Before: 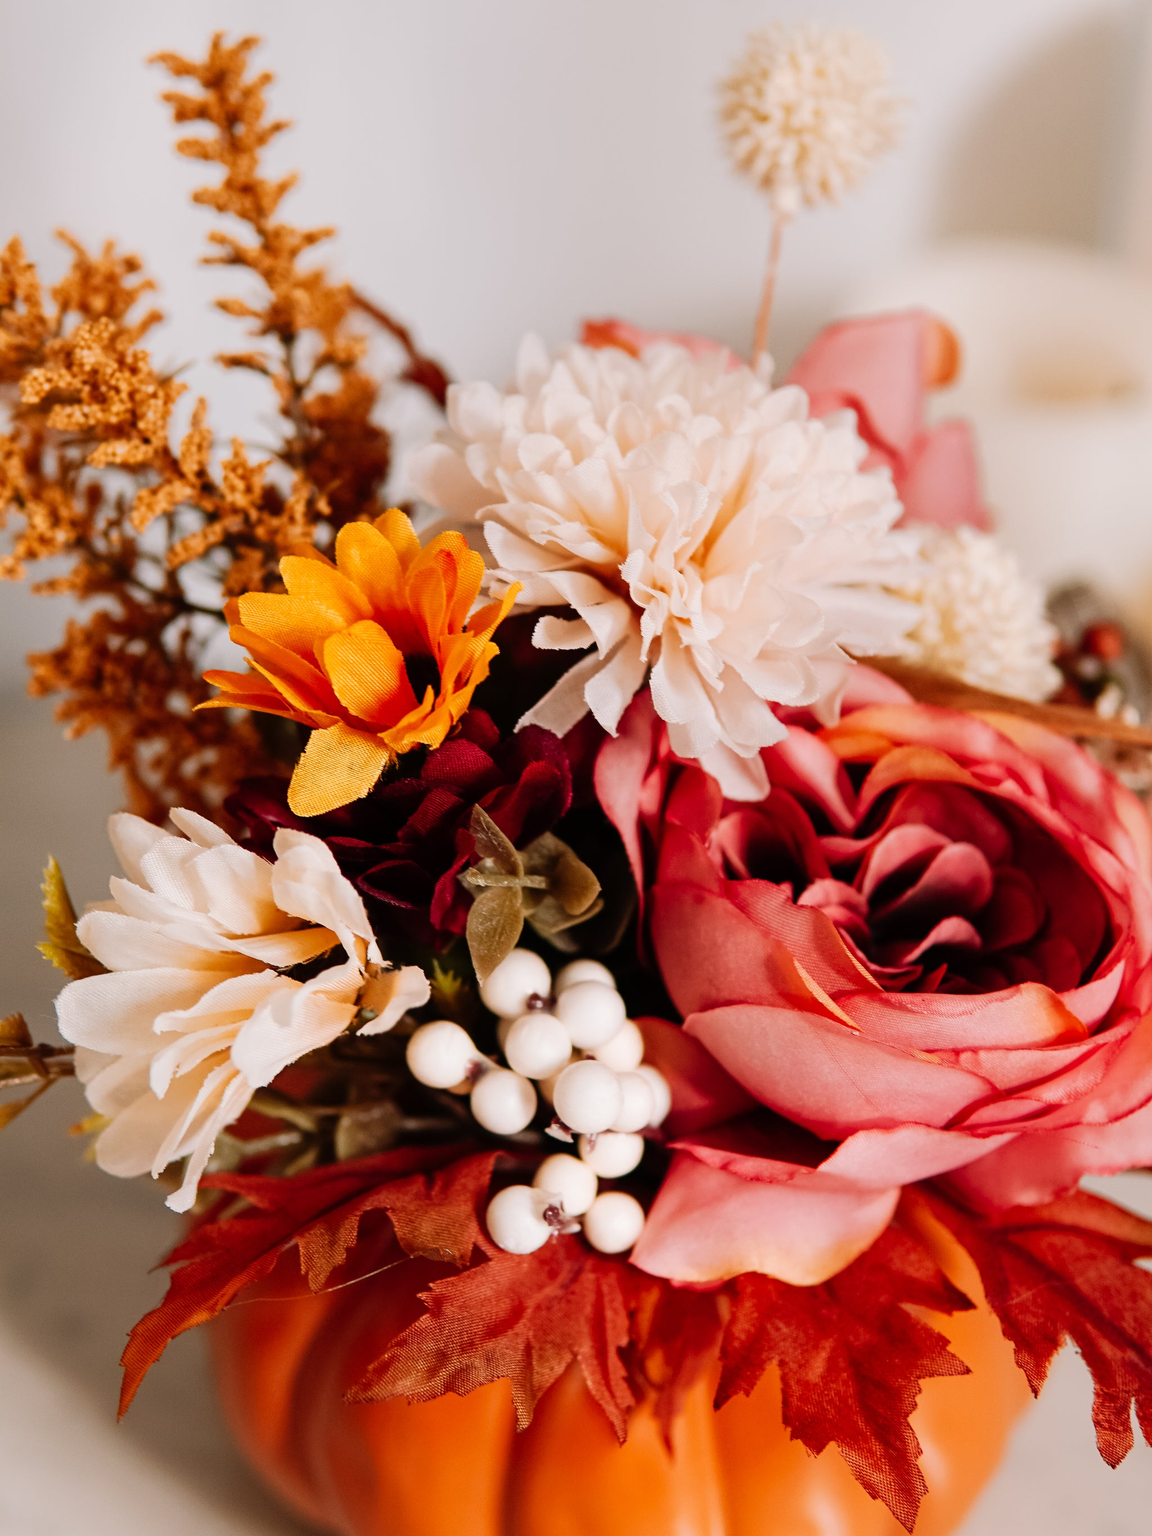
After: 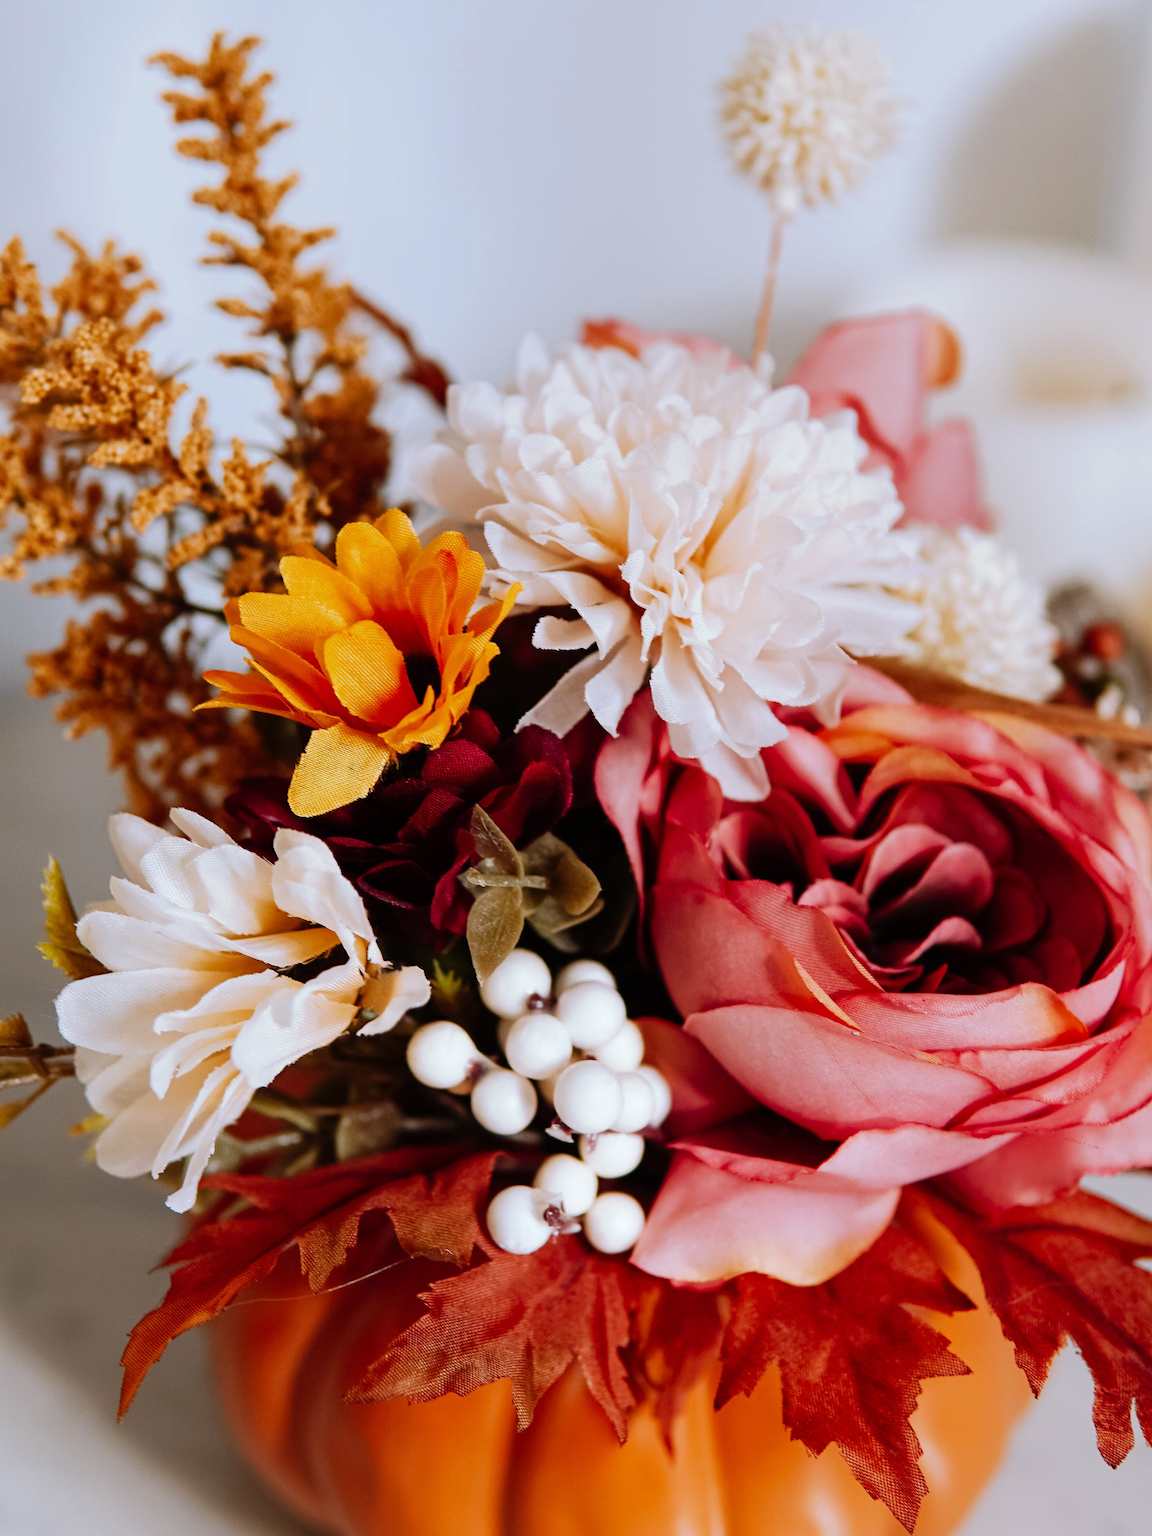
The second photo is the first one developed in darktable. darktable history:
white balance: red 0.924, blue 1.095
split-toning: shadows › saturation 0.61, highlights › saturation 0.58, balance -28.74, compress 87.36%
